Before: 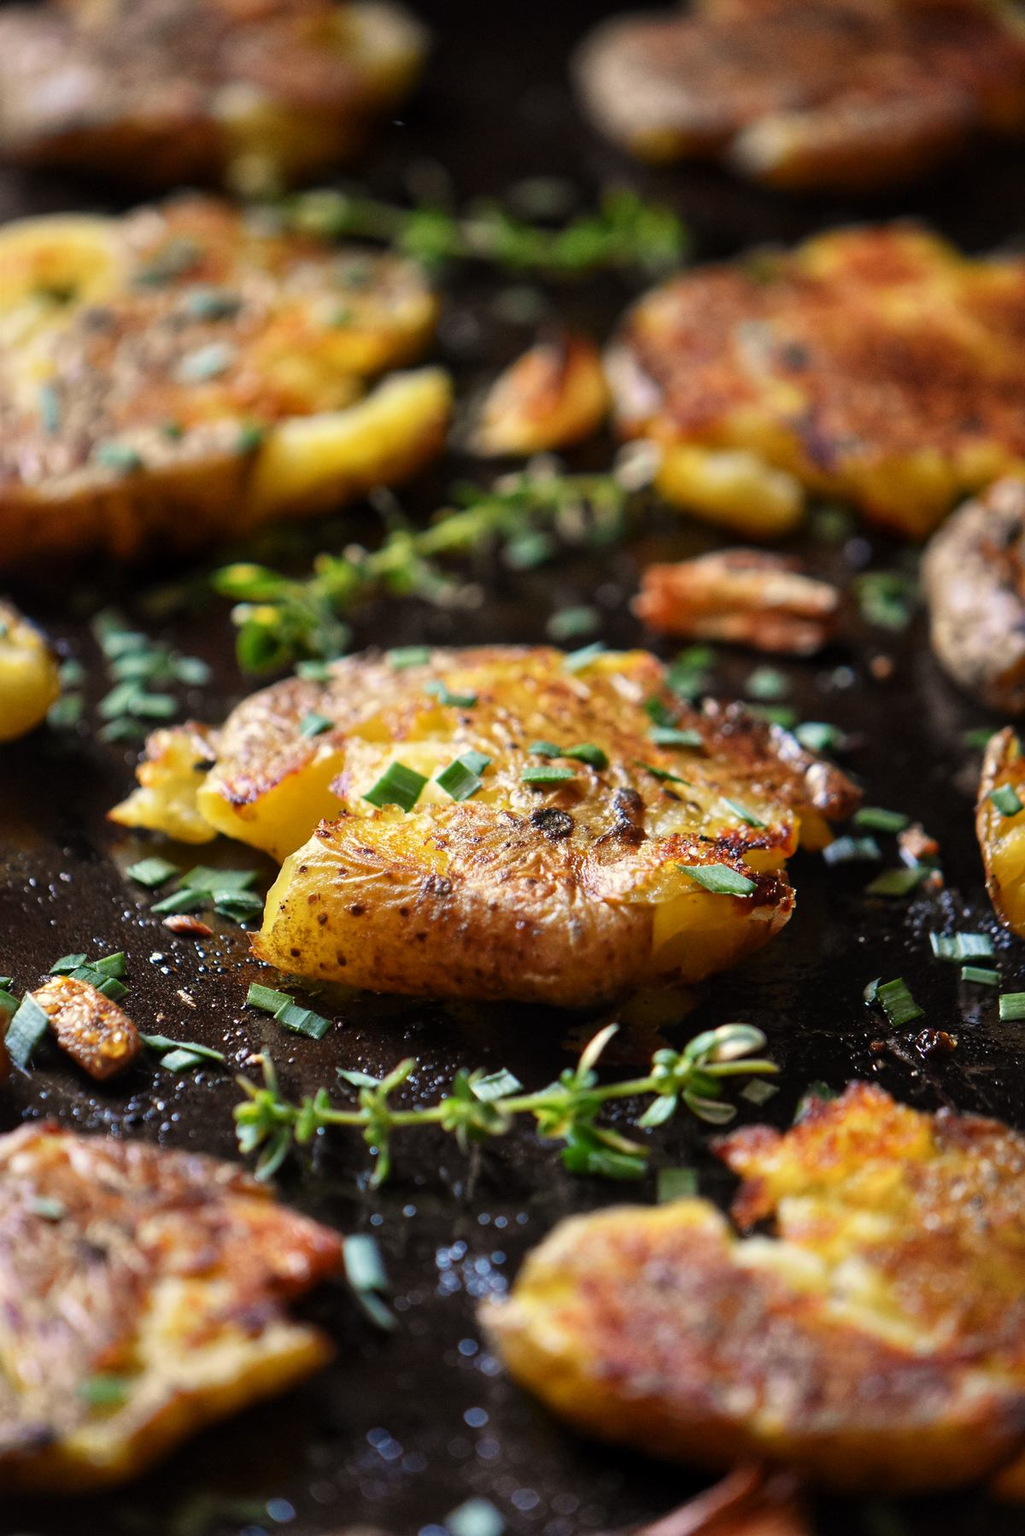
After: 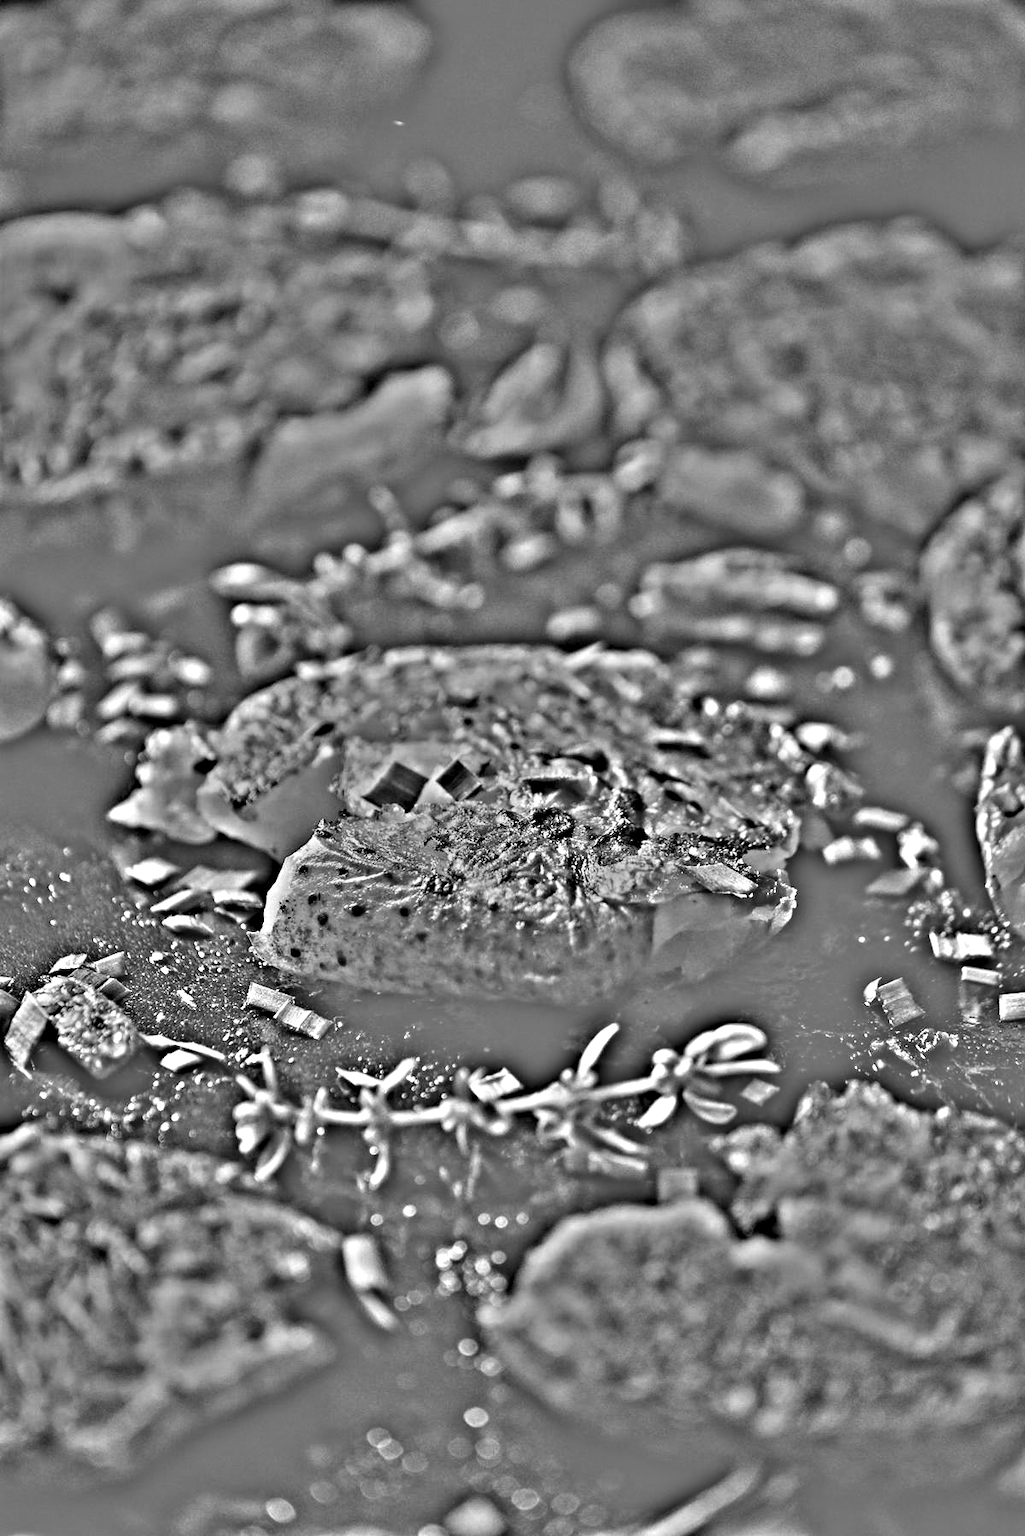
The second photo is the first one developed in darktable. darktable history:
color balance rgb: linear chroma grading › global chroma 15%, perceptual saturation grading › global saturation 30%
highpass: on, module defaults
